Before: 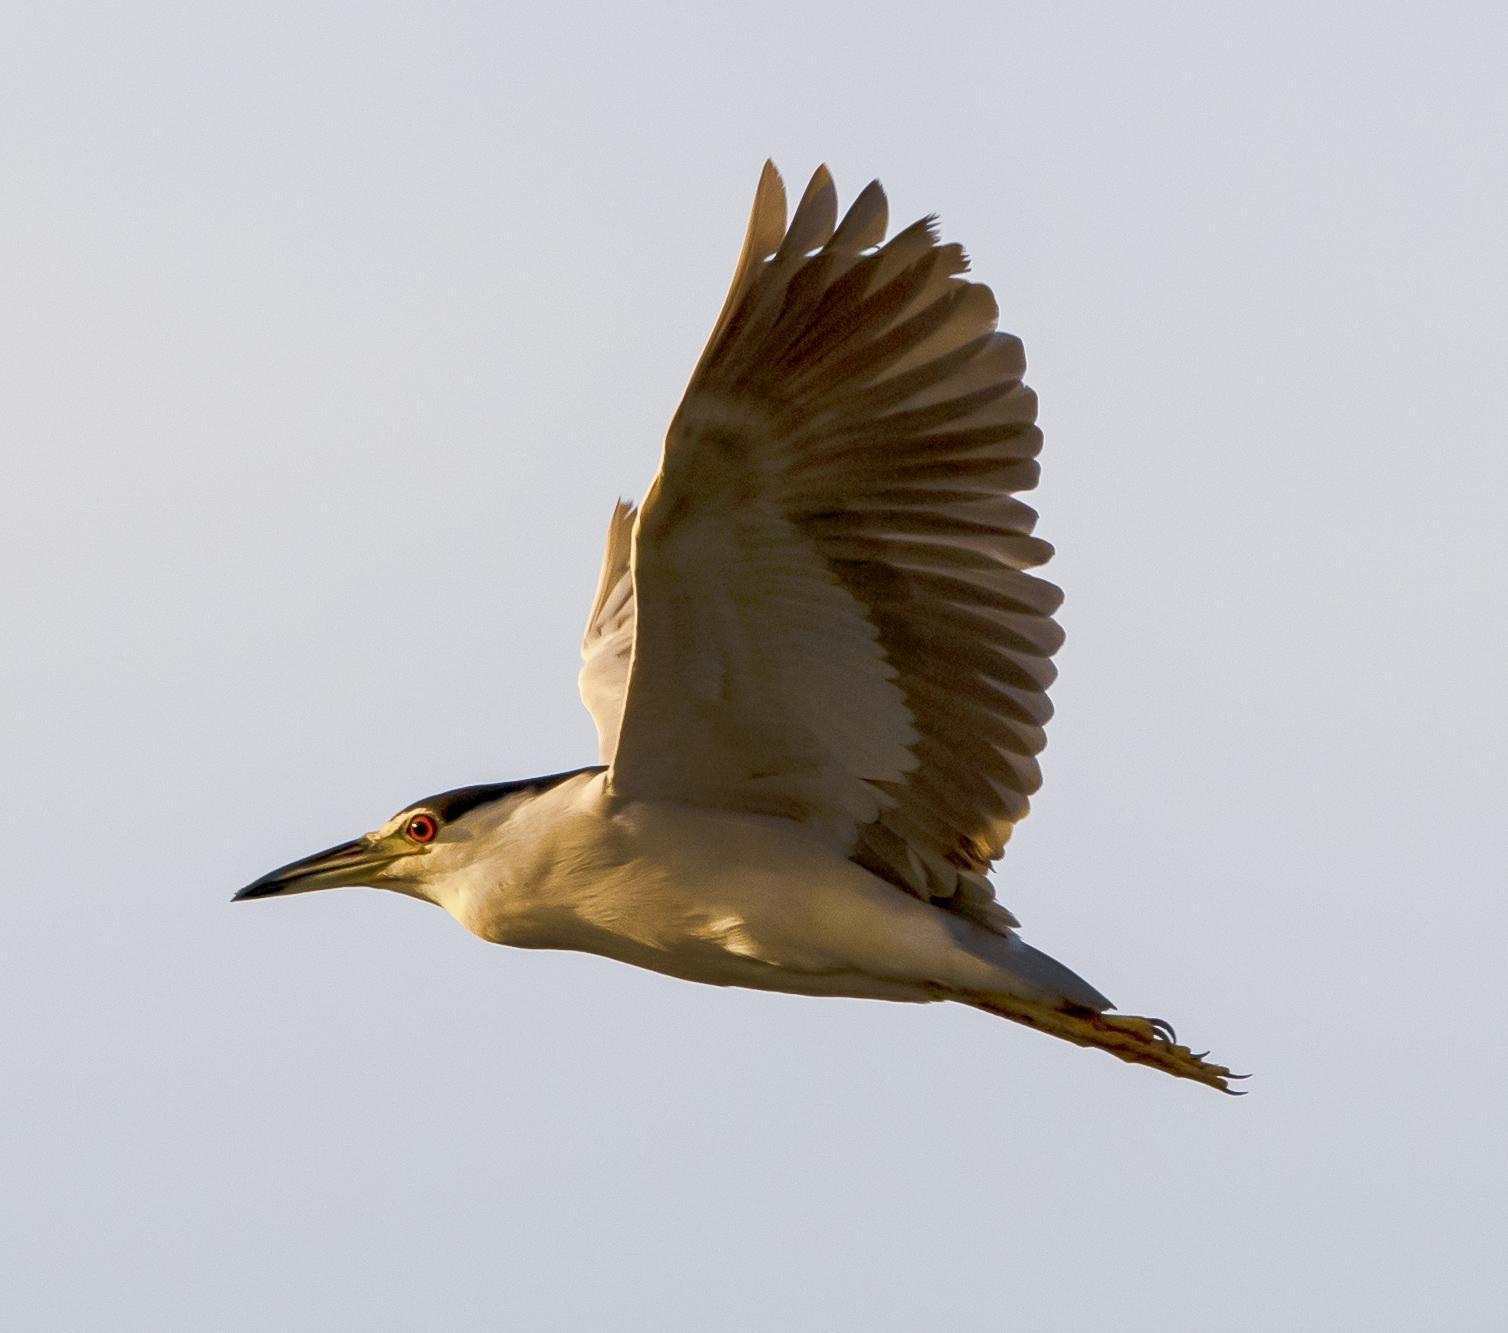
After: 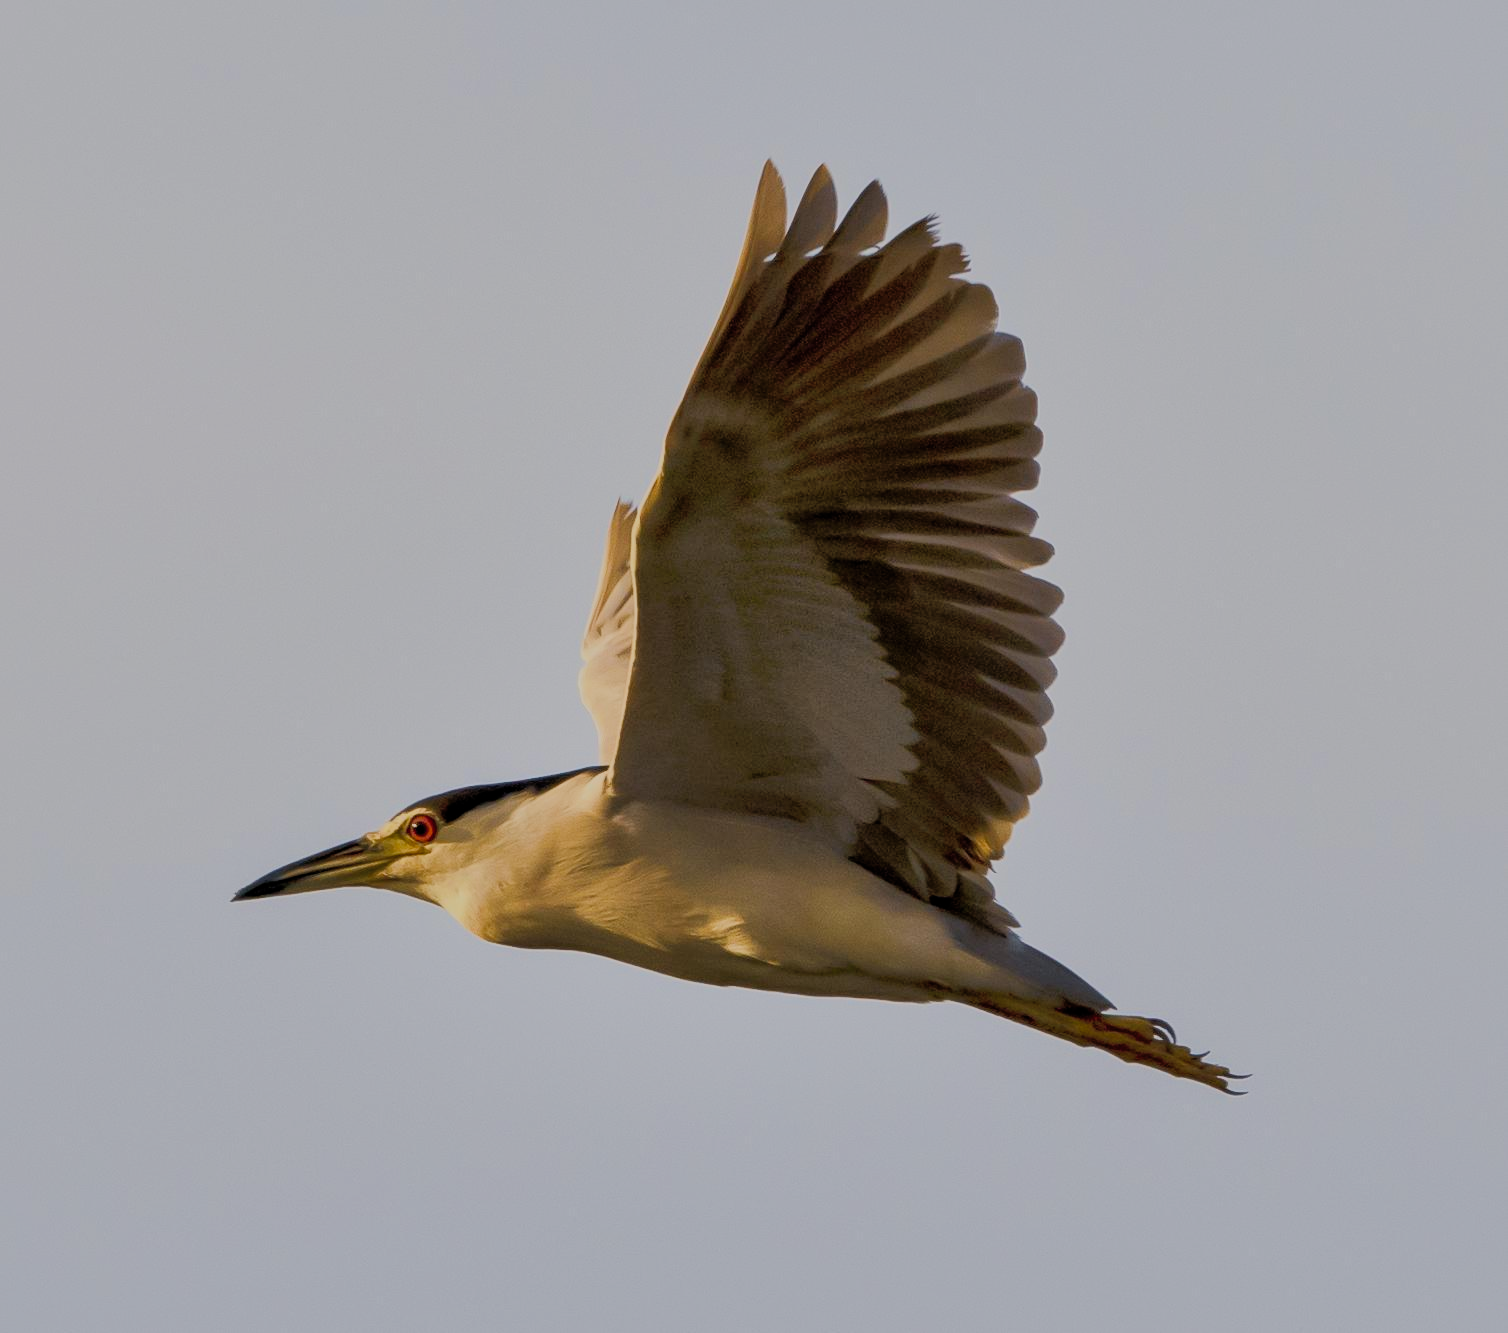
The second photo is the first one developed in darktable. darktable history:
shadows and highlights: on, module defaults
filmic rgb: middle gray luminance 28.75%, black relative exposure -10.37 EV, white relative exposure 5.49 EV, target black luminance 0%, hardness 3.92, latitude 1.15%, contrast 1.127, highlights saturation mix 4.1%, shadows ↔ highlights balance 15.05%, preserve chrominance RGB euclidean norm, color science v5 (2021), contrast in shadows safe, contrast in highlights safe
